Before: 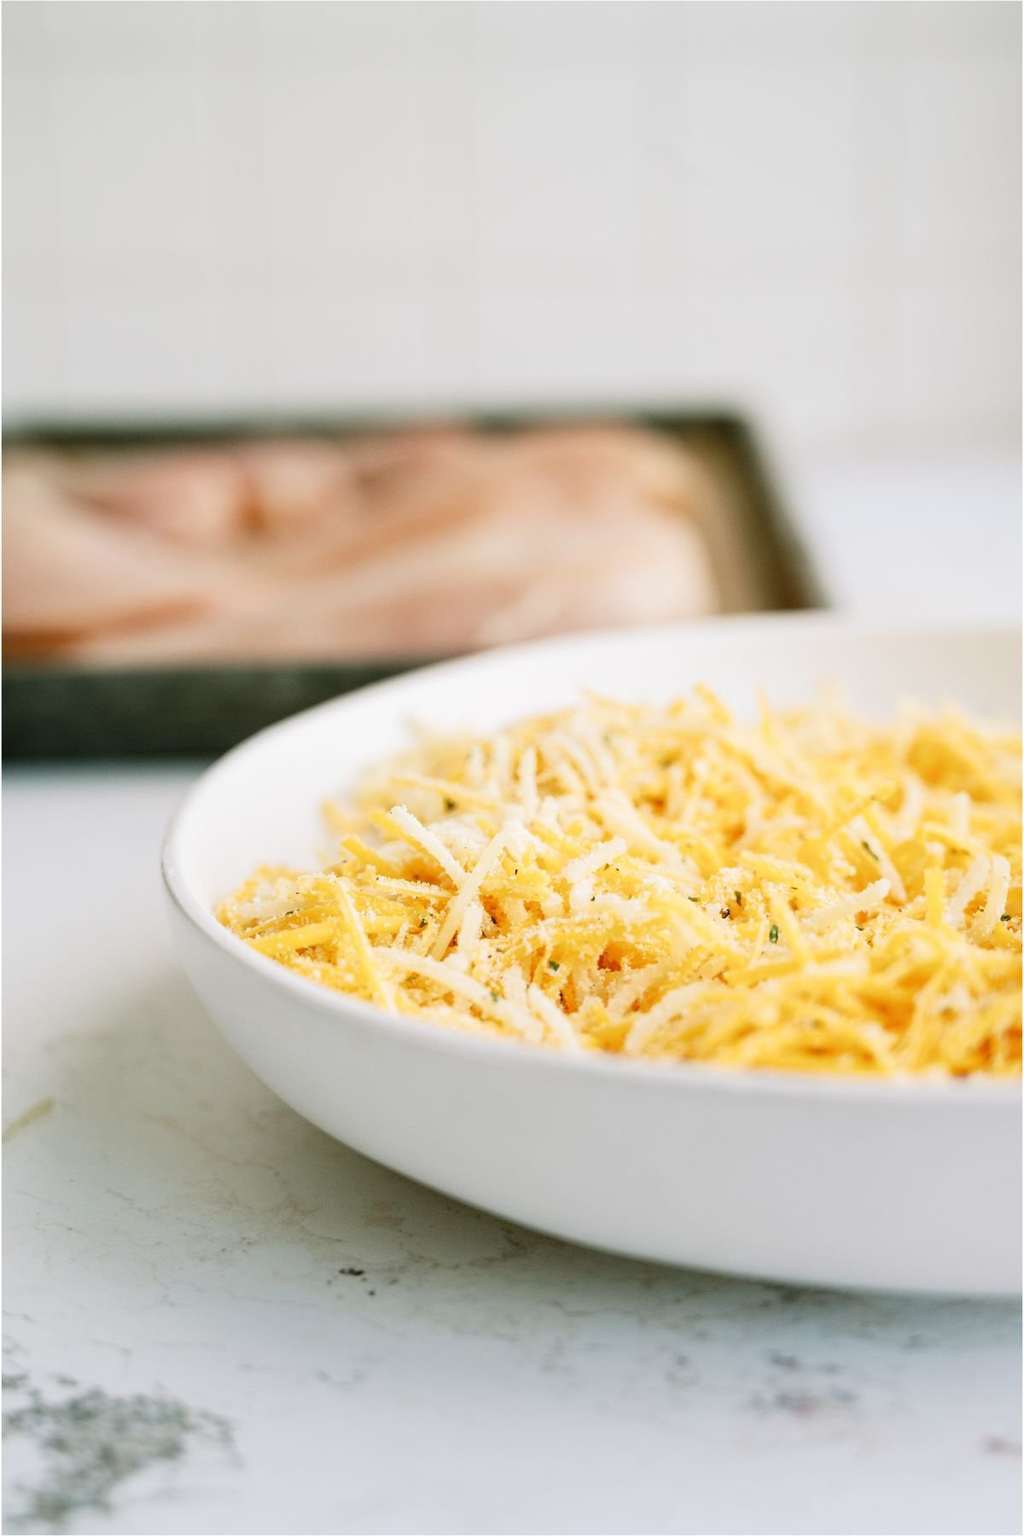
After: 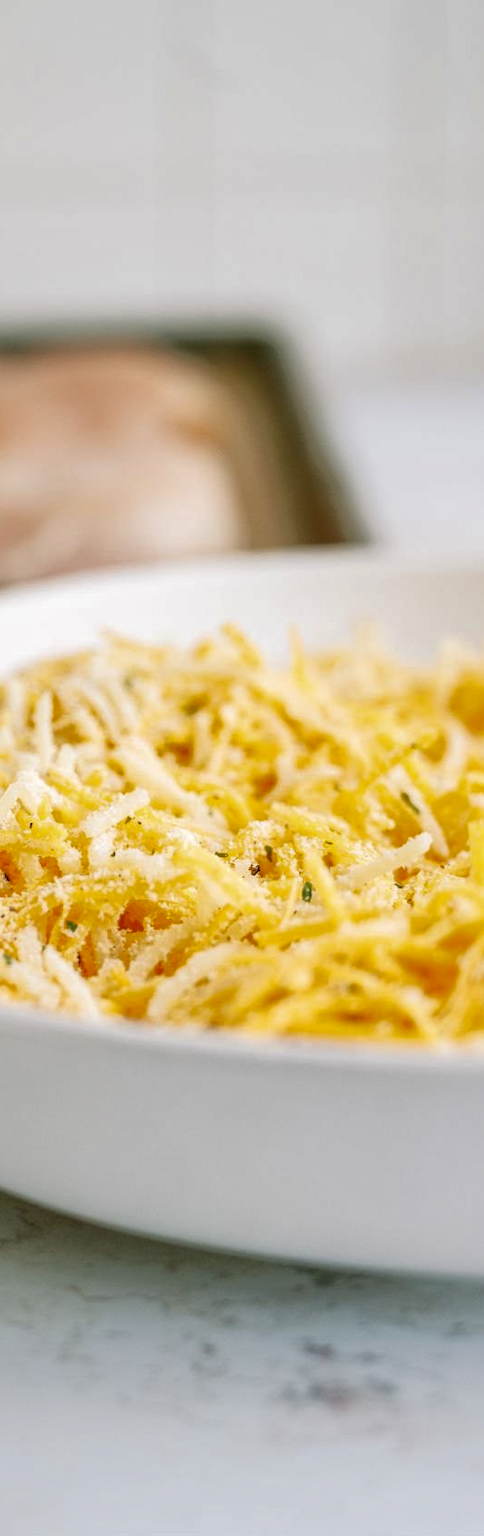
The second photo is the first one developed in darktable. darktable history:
shadows and highlights: on, module defaults
crop: left 47.628%, top 6.643%, right 7.874%
local contrast: on, module defaults
